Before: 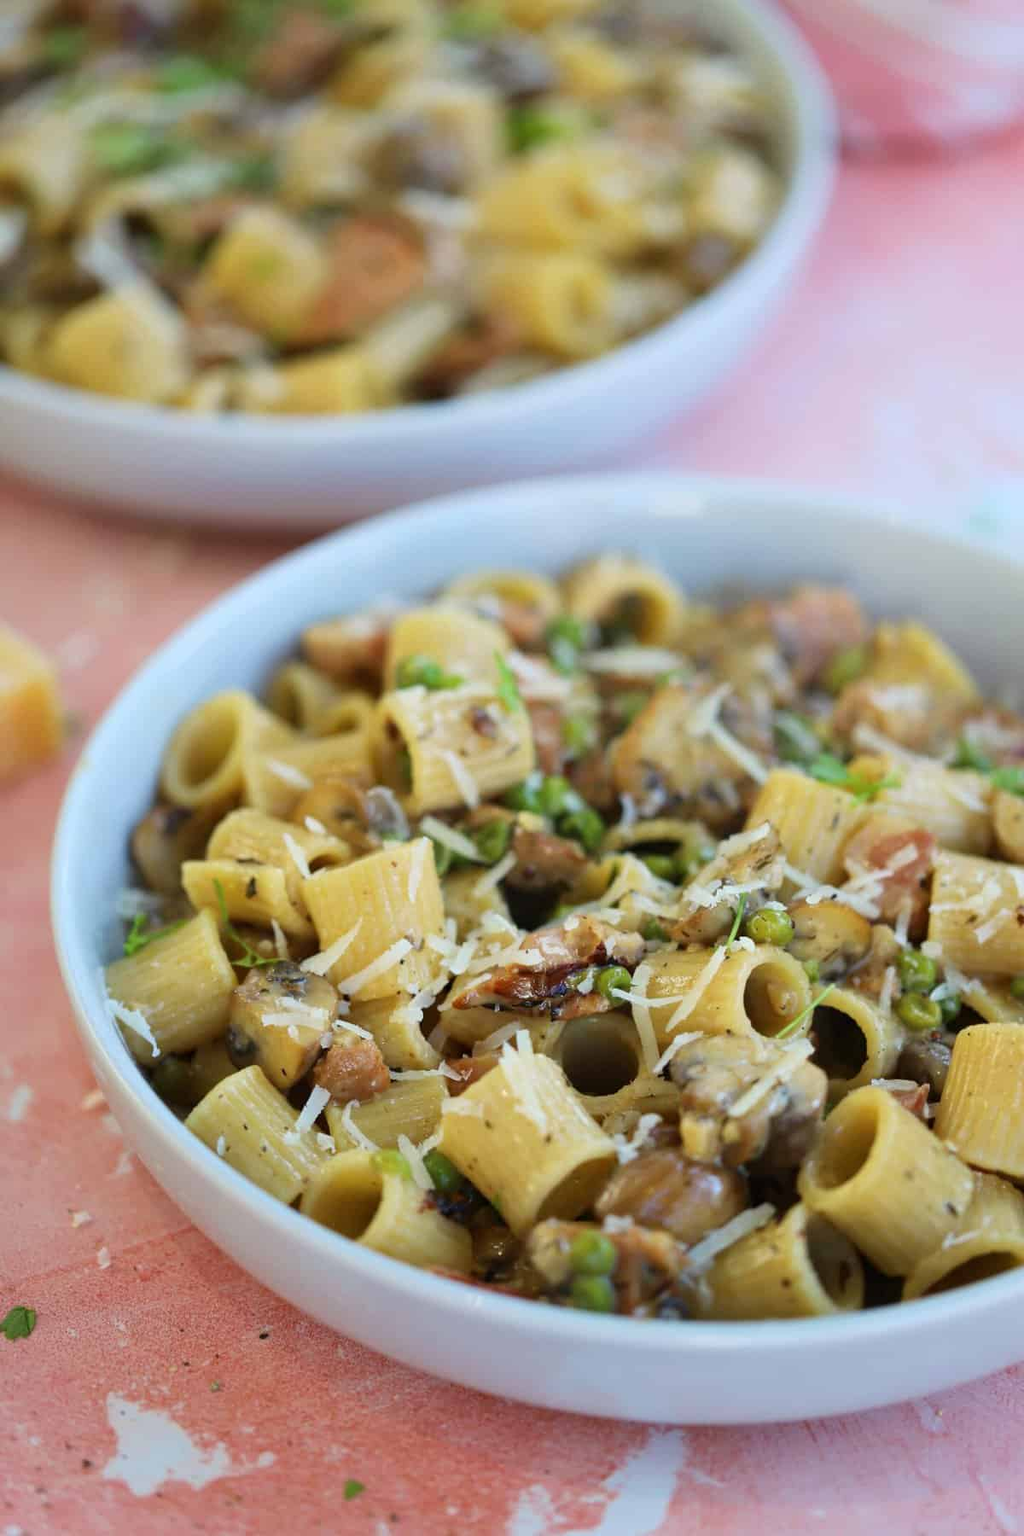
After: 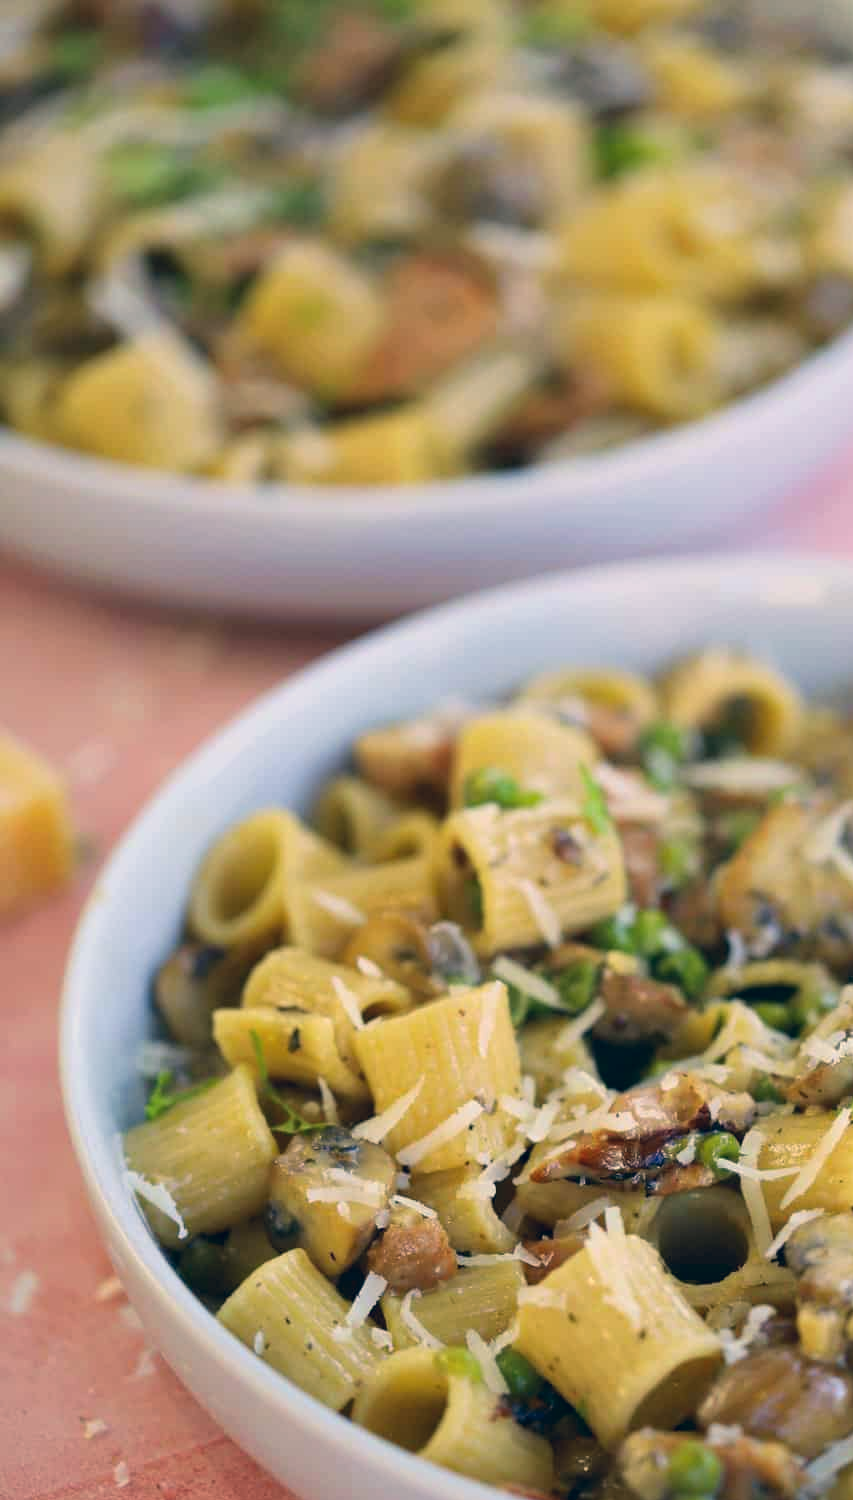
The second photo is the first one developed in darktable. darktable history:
crop: right 28.885%, bottom 16.626%
color correction: highlights a* 10.32, highlights b* 14.66, shadows a* -9.59, shadows b* -15.02
